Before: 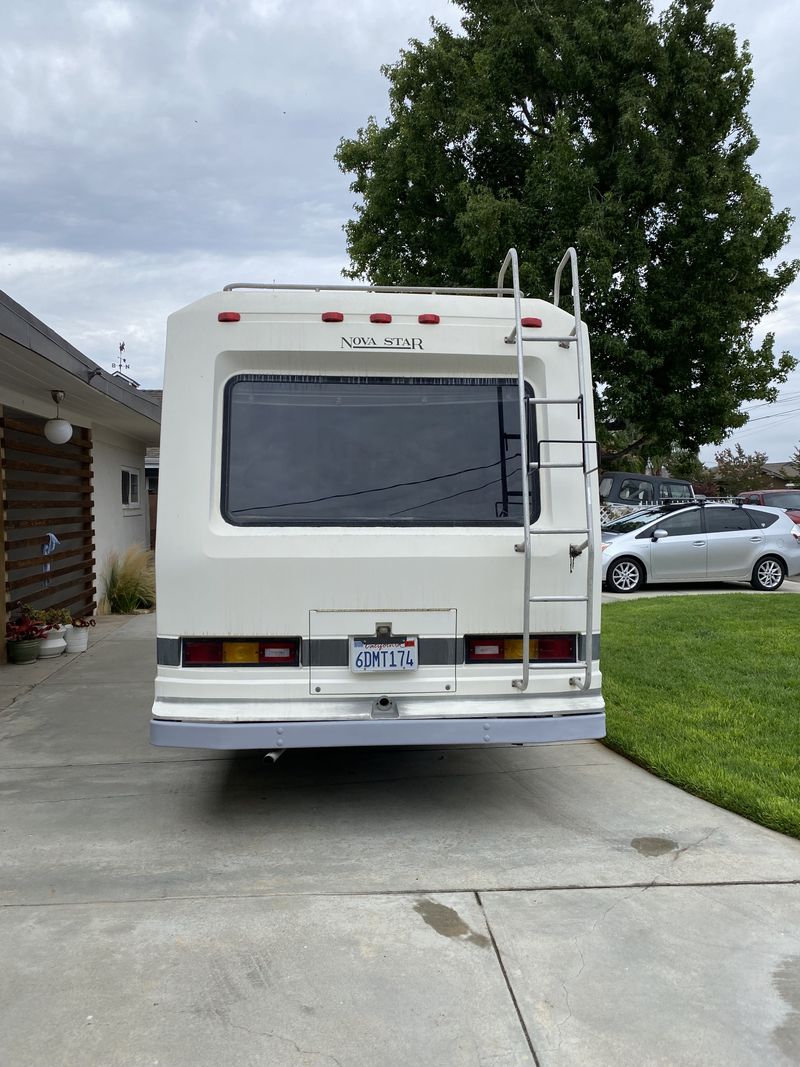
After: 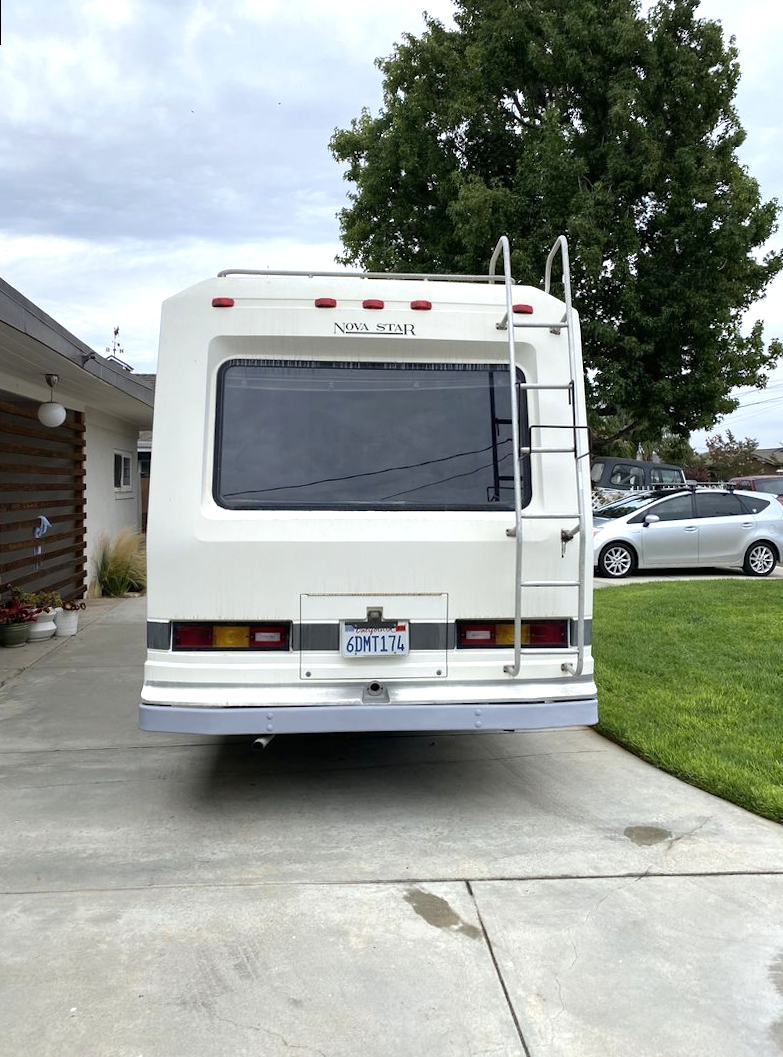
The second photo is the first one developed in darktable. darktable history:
exposure: exposure 0.485 EV, compensate highlight preservation false
contrast brightness saturation: saturation -0.05
rotate and perspective: rotation 0.226°, lens shift (vertical) -0.042, crop left 0.023, crop right 0.982, crop top 0.006, crop bottom 0.994
